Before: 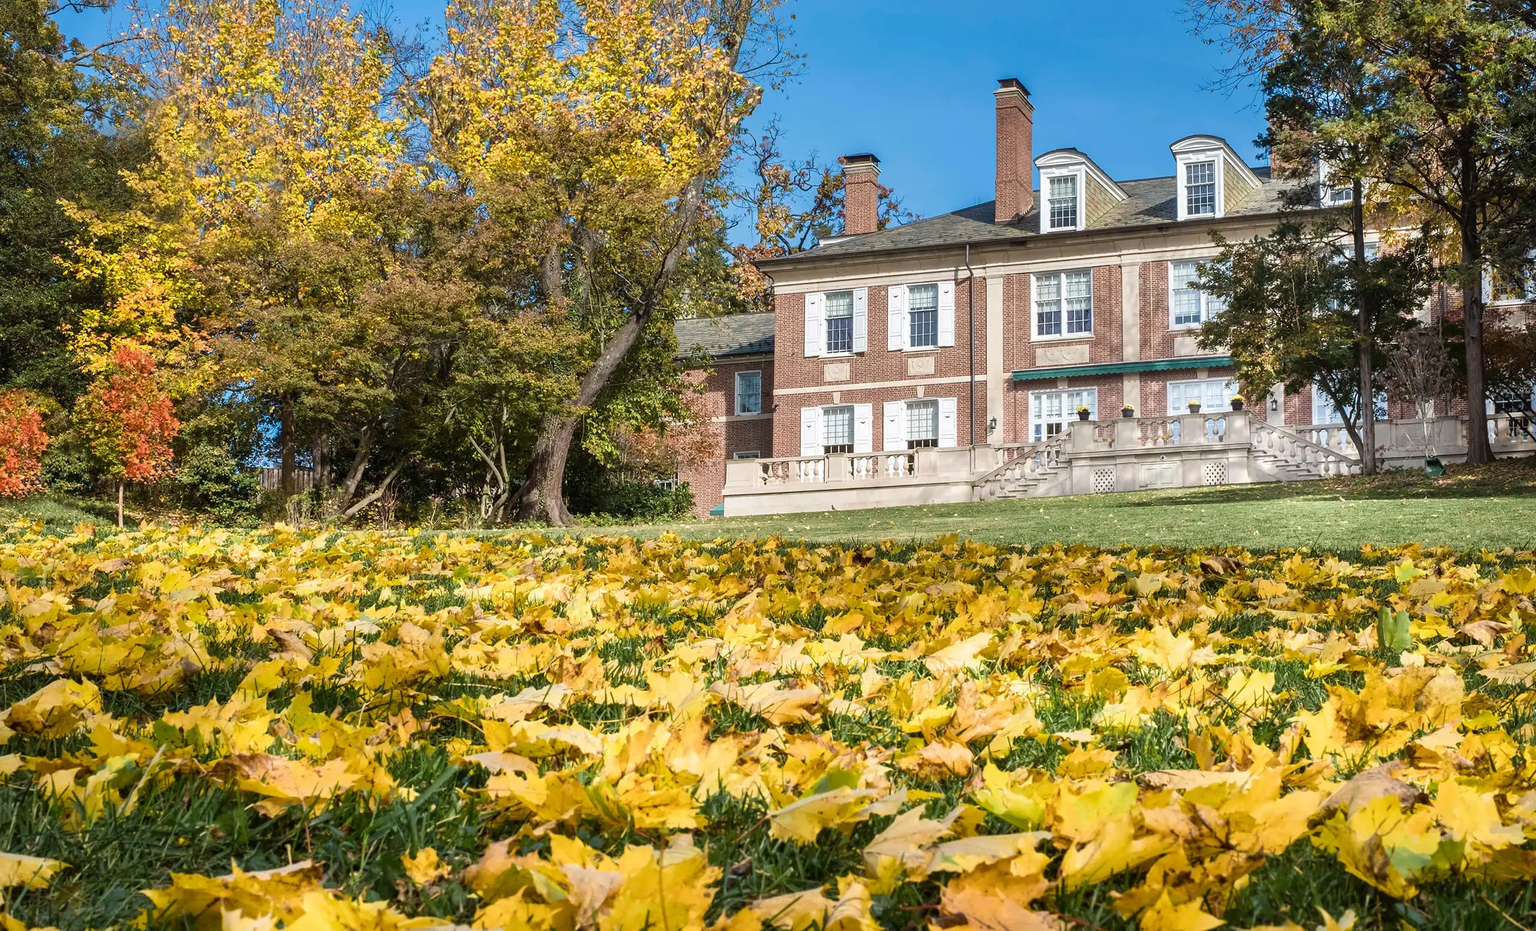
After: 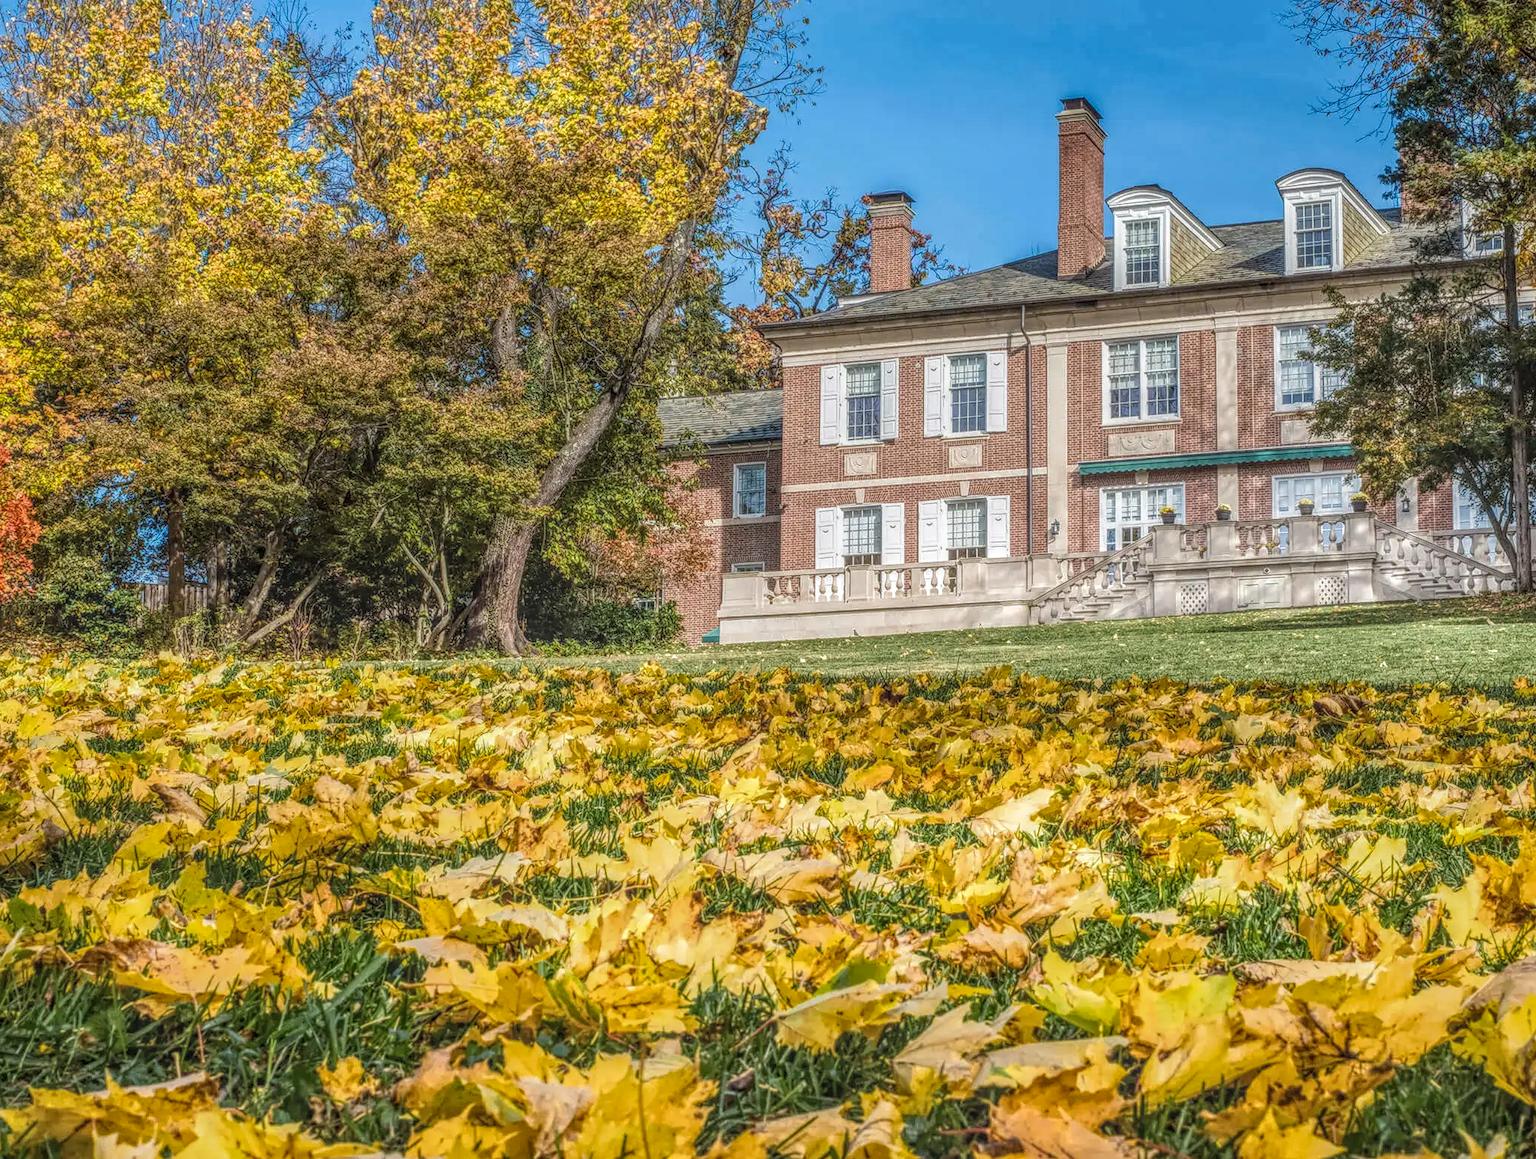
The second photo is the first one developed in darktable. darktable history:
local contrast: highlights 0%, shadows 0%, detail 200%, midtone range 0.25
crop and rotate: left 9.597%, right 10.195%
